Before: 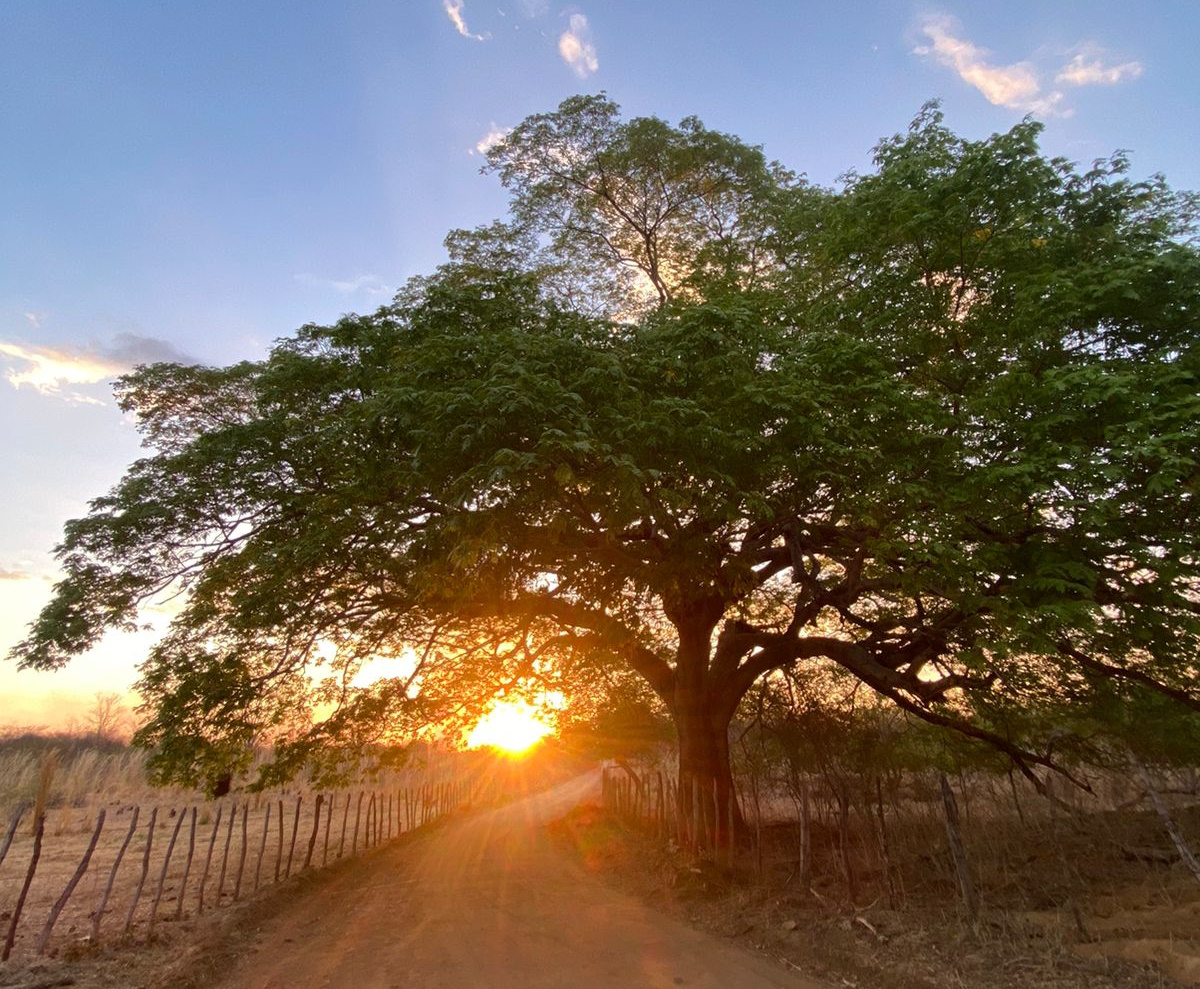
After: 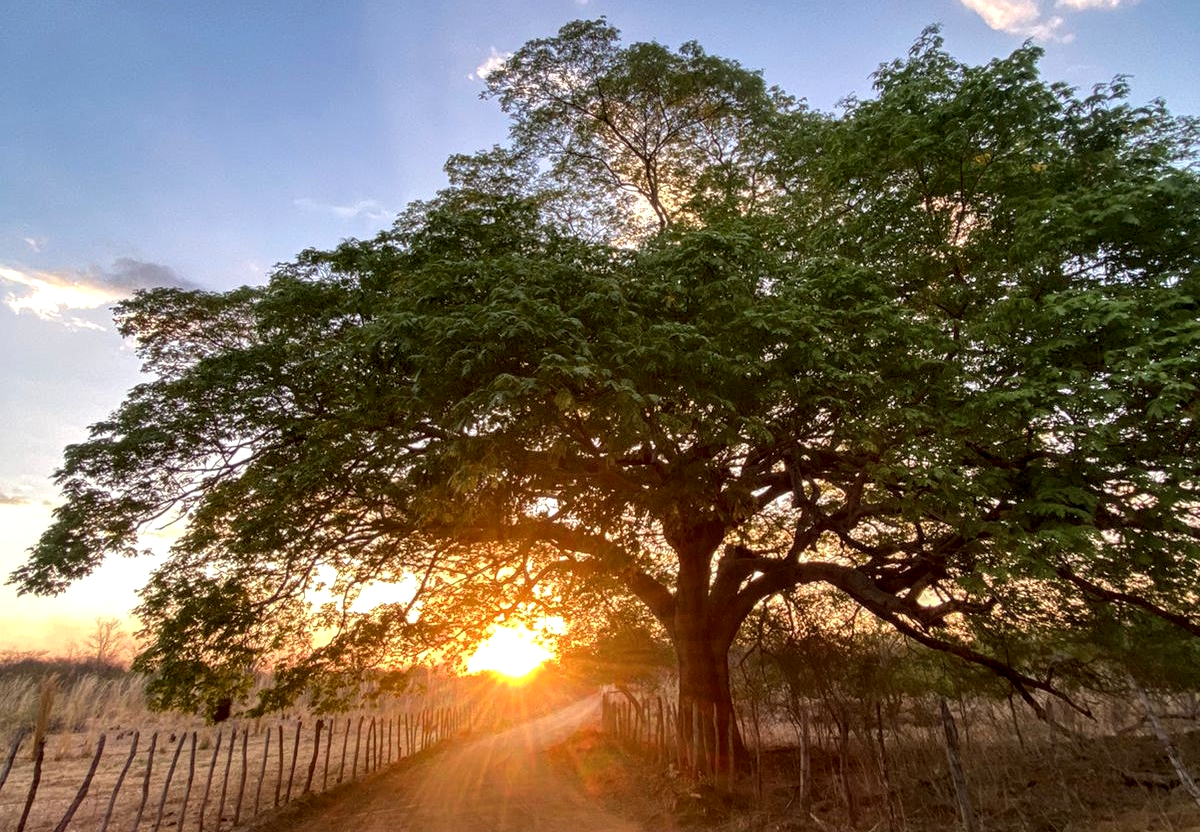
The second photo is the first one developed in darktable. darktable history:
crop: top 7.598%, bottom 8.218%
local contrast: detail 150%
shadows and highlights: shadows 20.88, highlights -36.69, soften with gaussian
